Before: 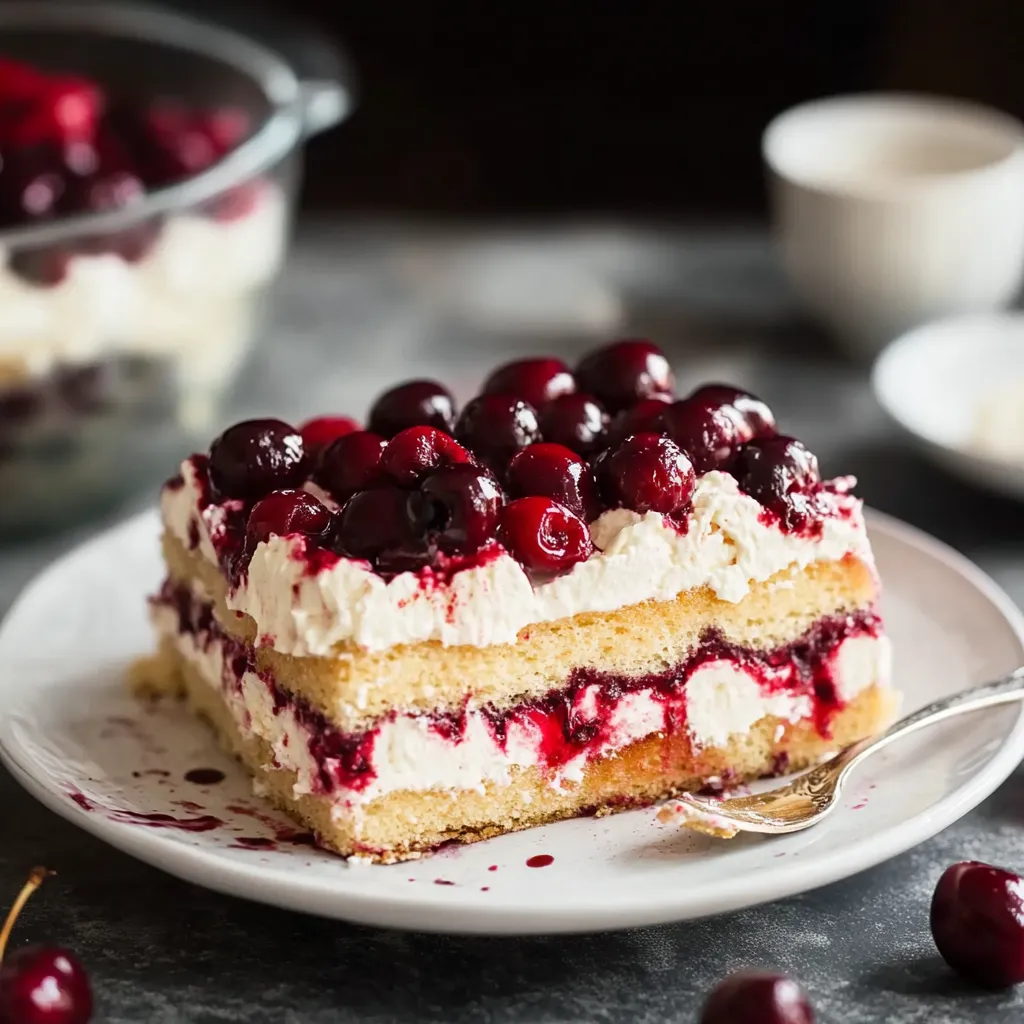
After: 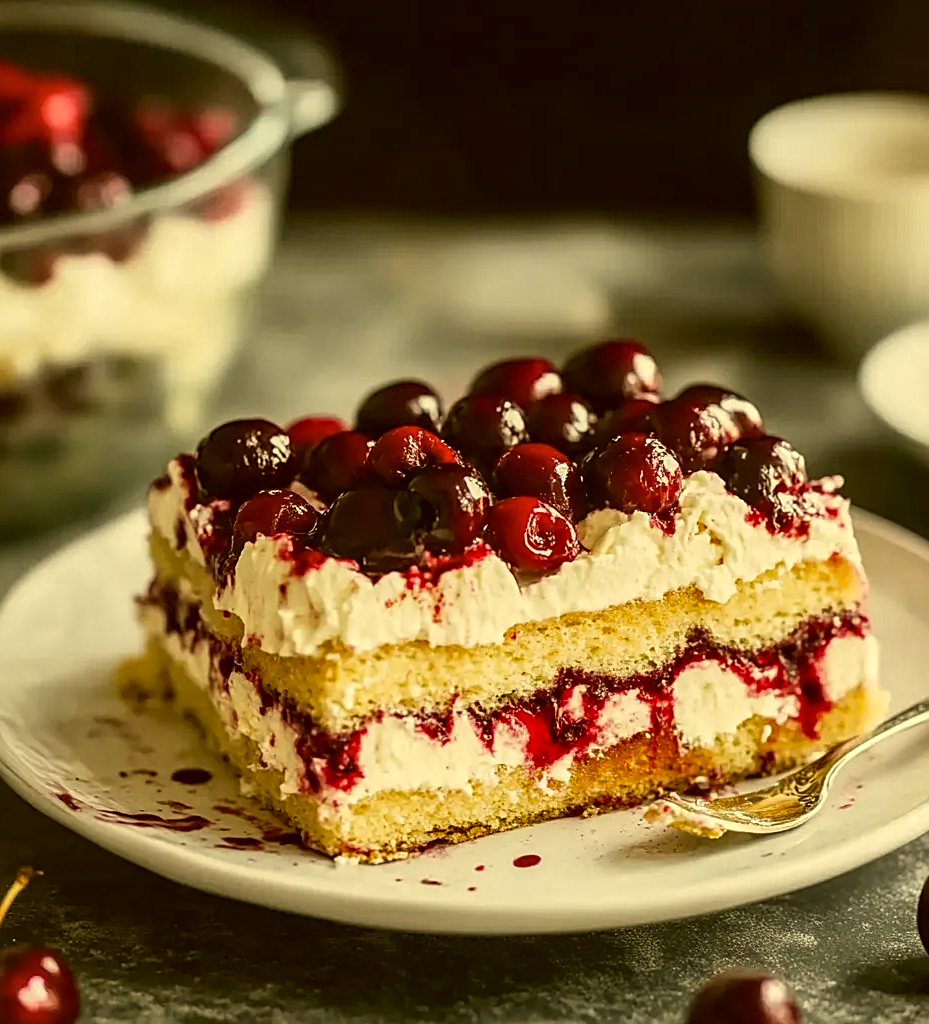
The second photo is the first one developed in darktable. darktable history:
local contrast: on, module defaults
shadows and highlights: radius 117.15, shadows 42.32, highlights -62.22, soften with gaussian
color correction: highlights a* 0.095, highlights b* 29.64, shadows a* -0.188, shadows b* 20.95
sharpen: on, module defaults
crop and rotate: left 1.281%, right 7.927%
